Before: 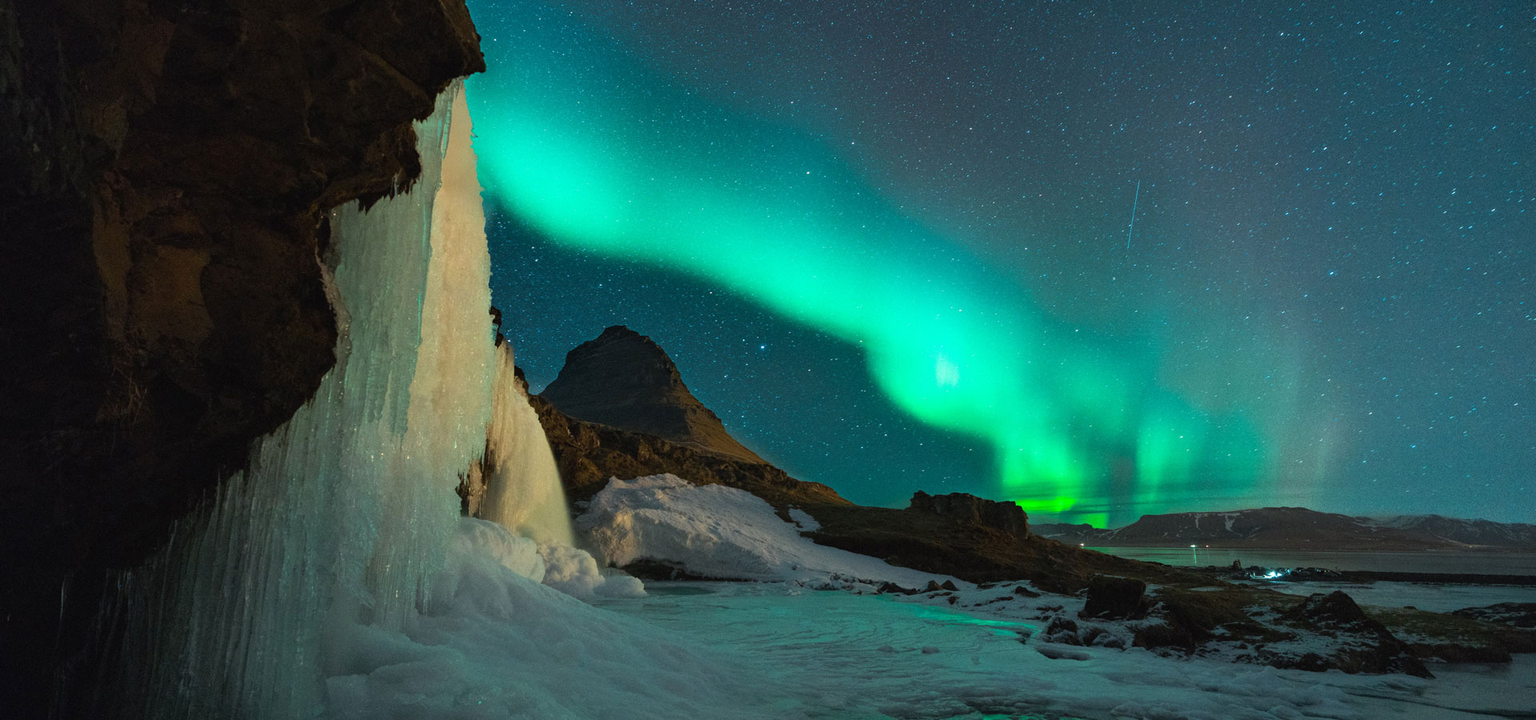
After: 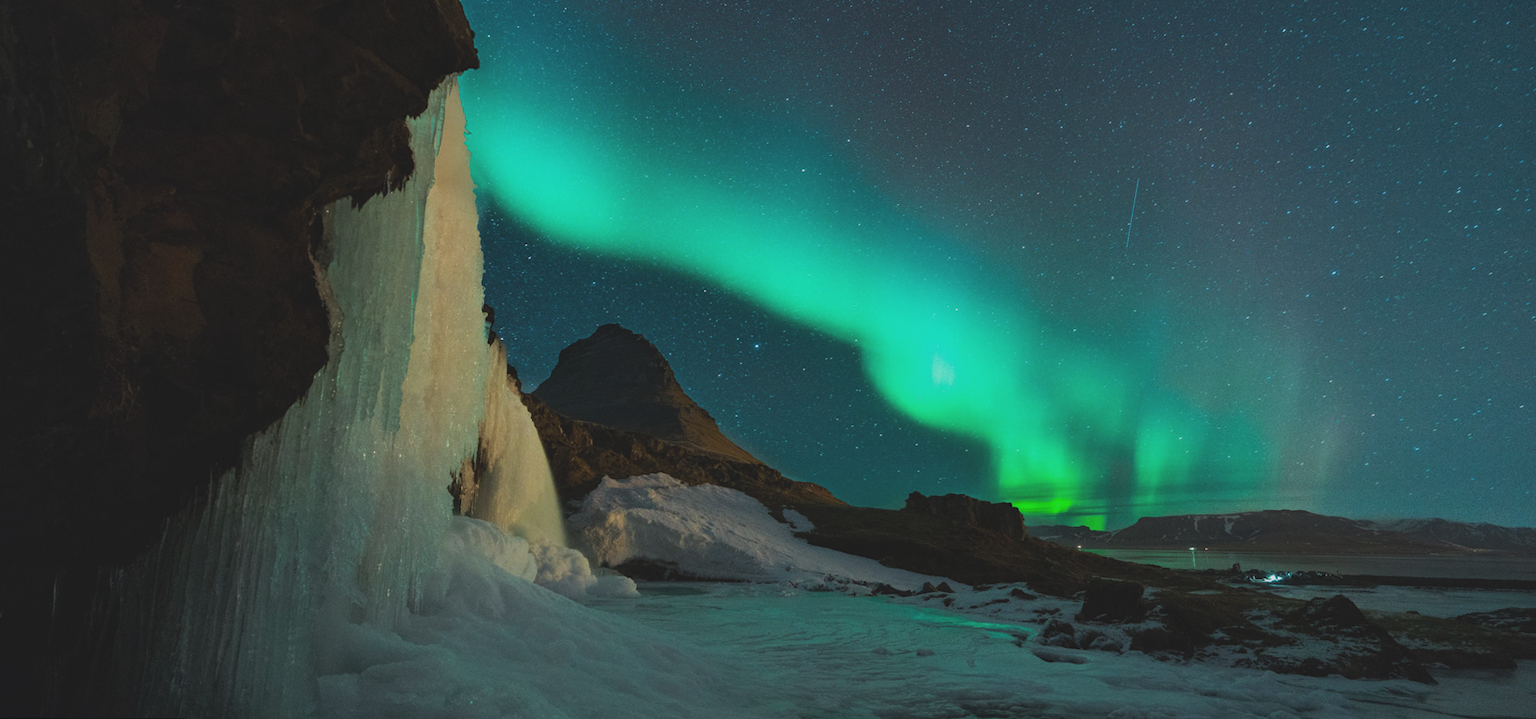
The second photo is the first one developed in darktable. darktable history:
rotate and perspective: rotation 0.192°, lens shift (horizontal) -0.015, crop left 0.005, crop right 0.996, crop top 0.006, crop bottom 0.99
exposure: black level correction -0.015, exposure -0.5 EV, compensate highlight preservation false
